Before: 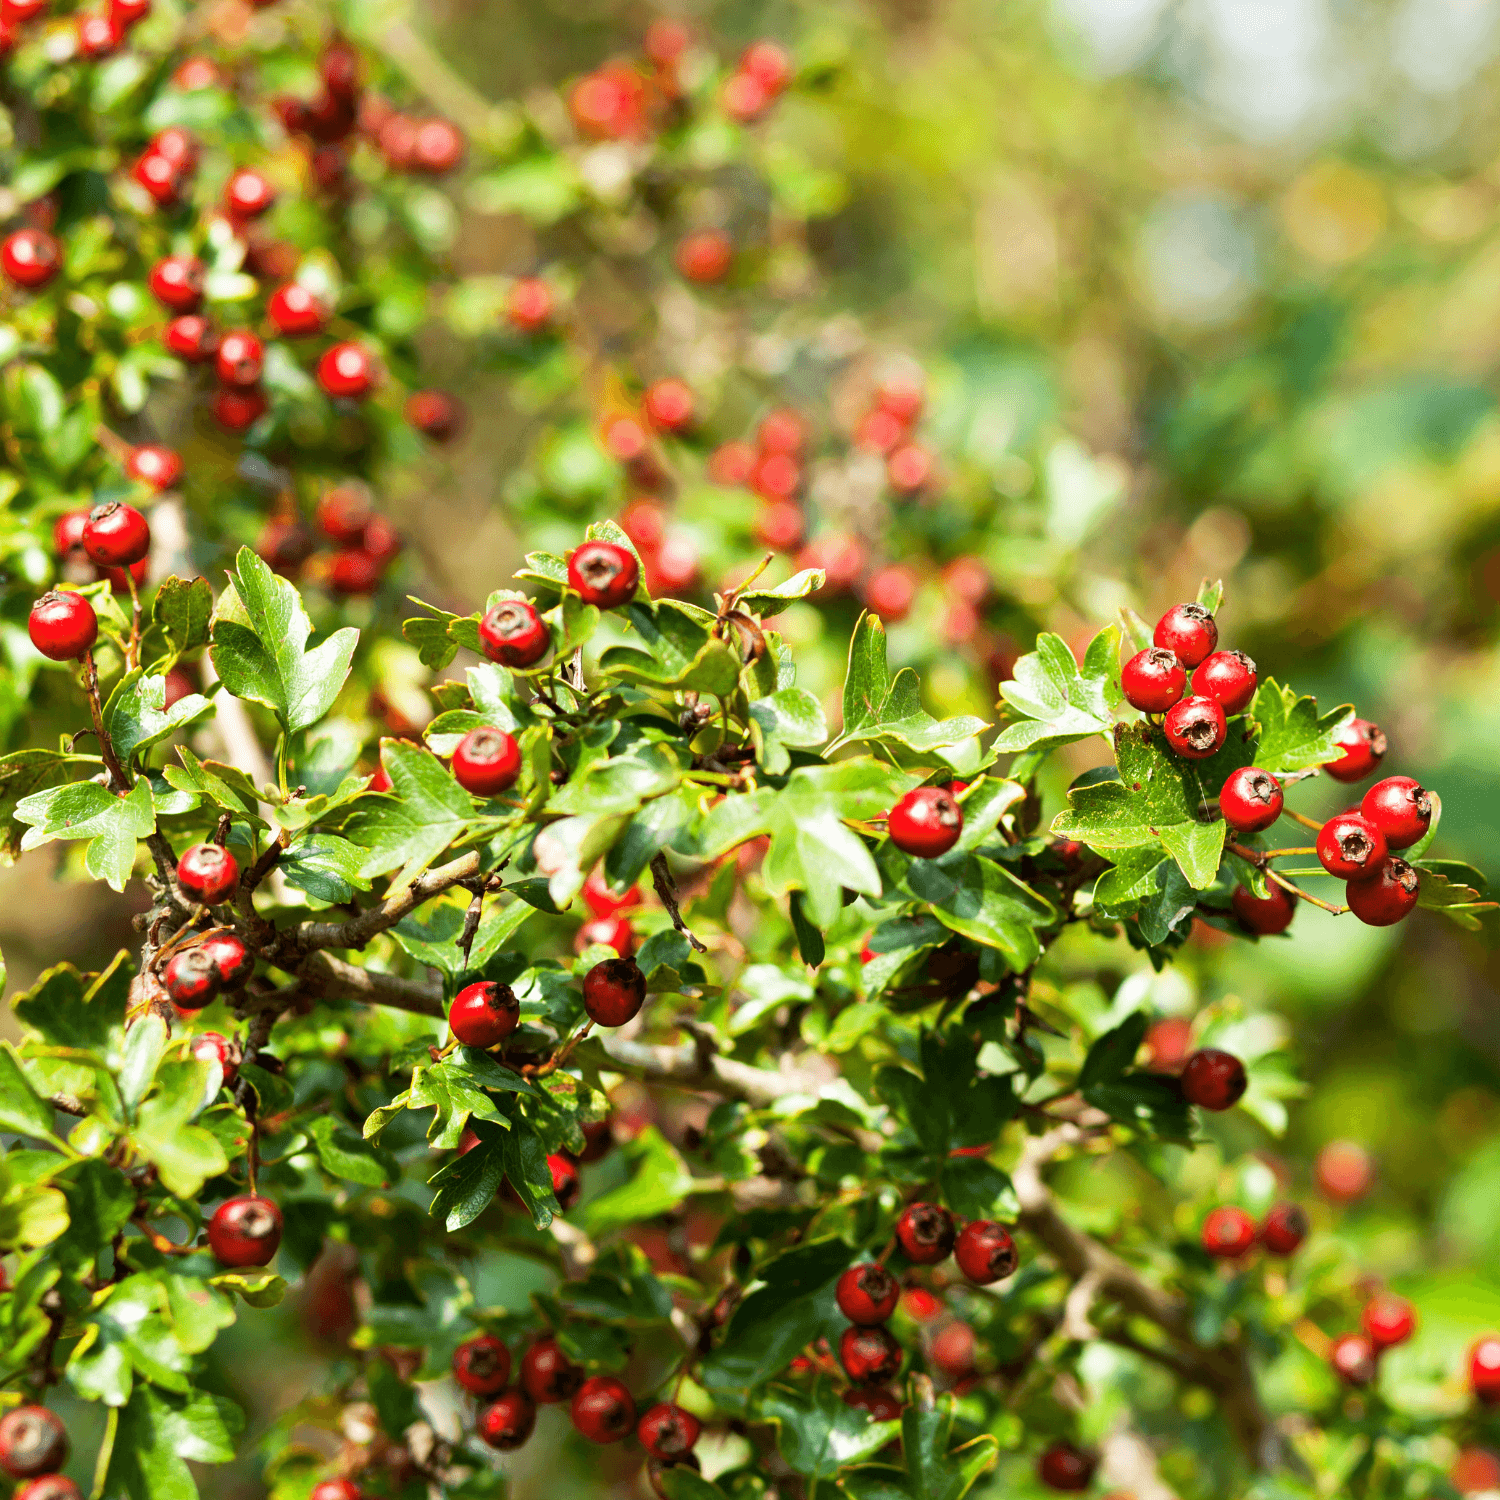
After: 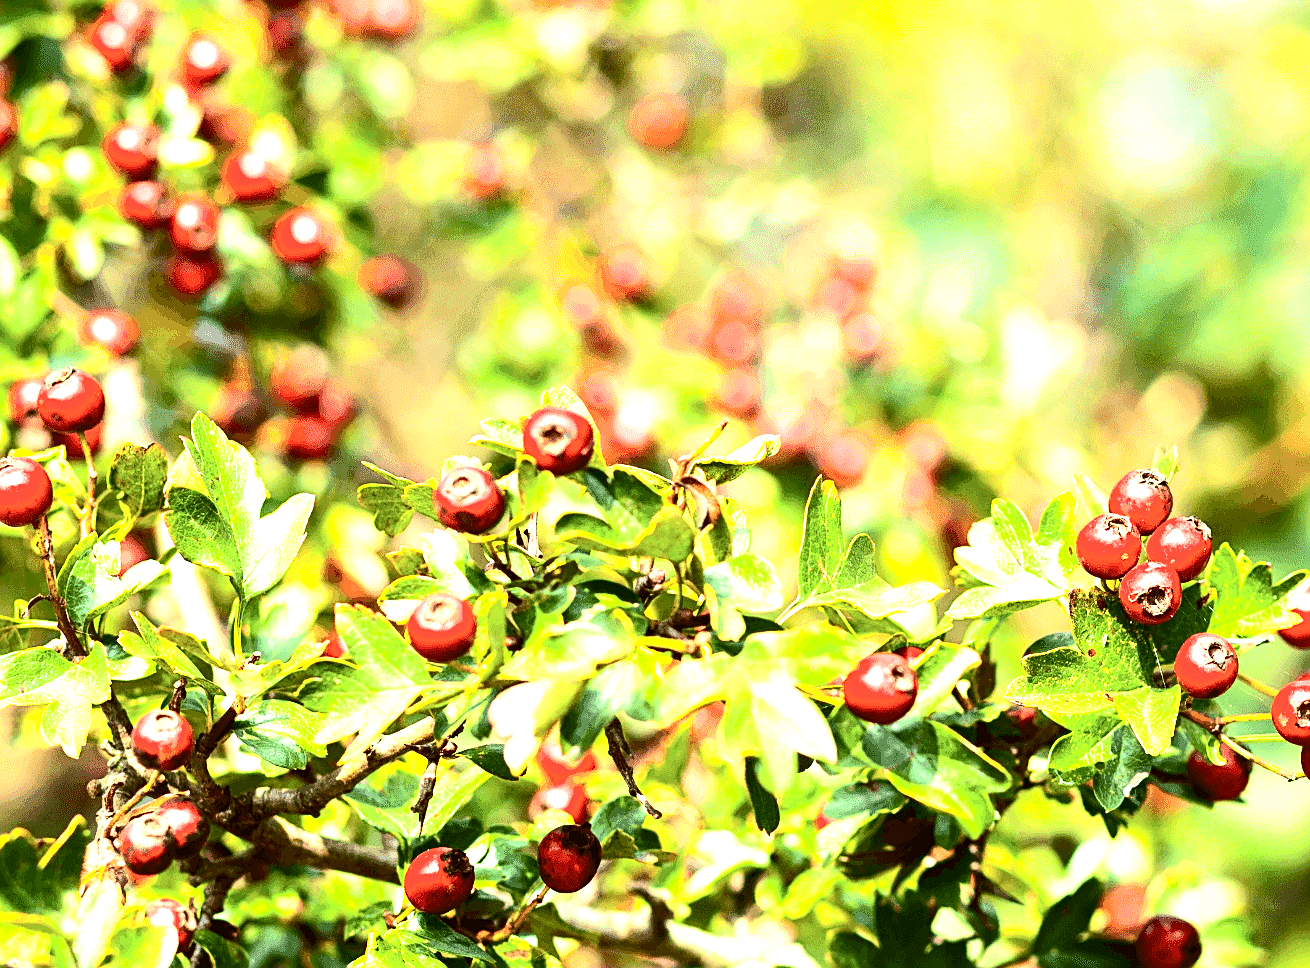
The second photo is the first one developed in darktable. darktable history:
sharpen: on, module defaults
crop: left 3.015%, top 8.969%, right 9.647%, bottom 26.457%
contrast brightness saturation: contrast 0.28
tone equalizer: on, module defaults
exposure: black level correction 0, exposure 1.2 EV, compensate highlight preservation false
